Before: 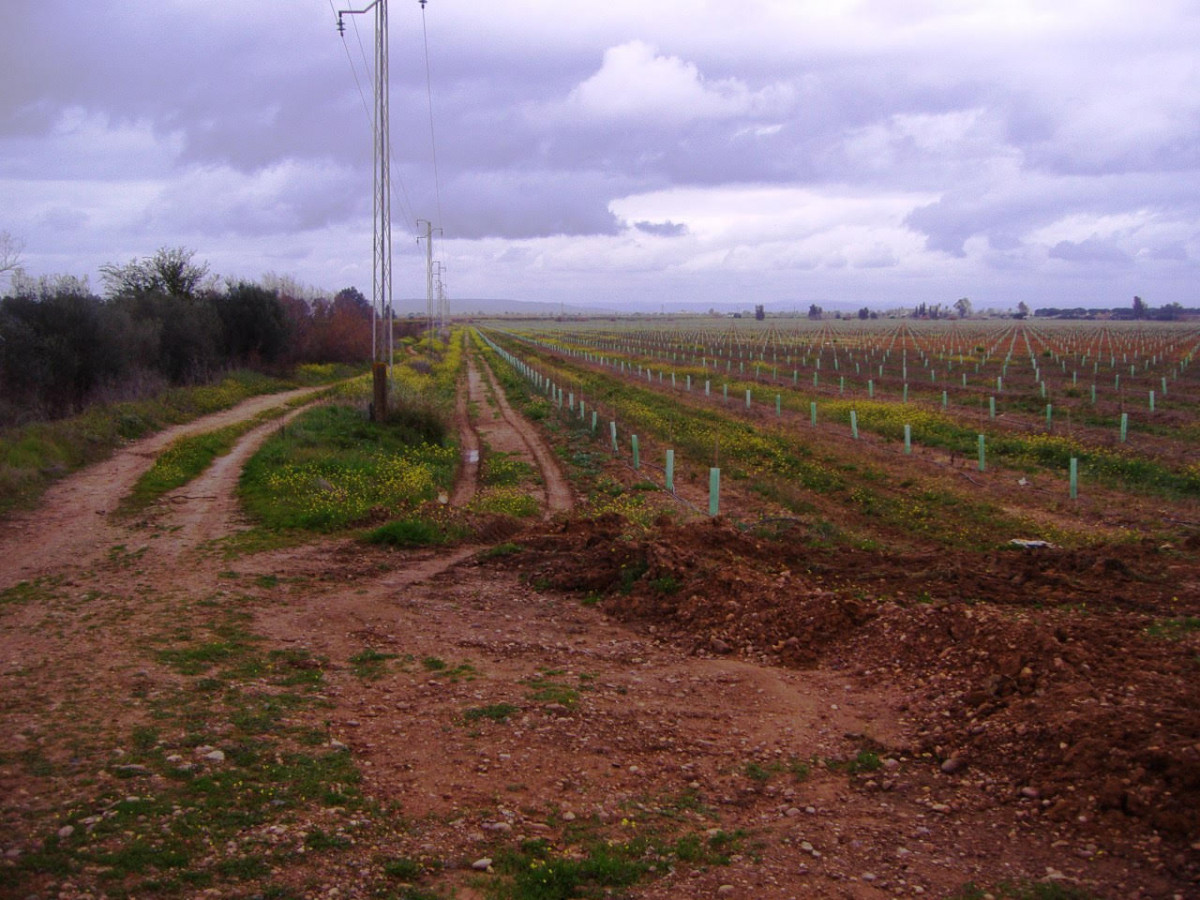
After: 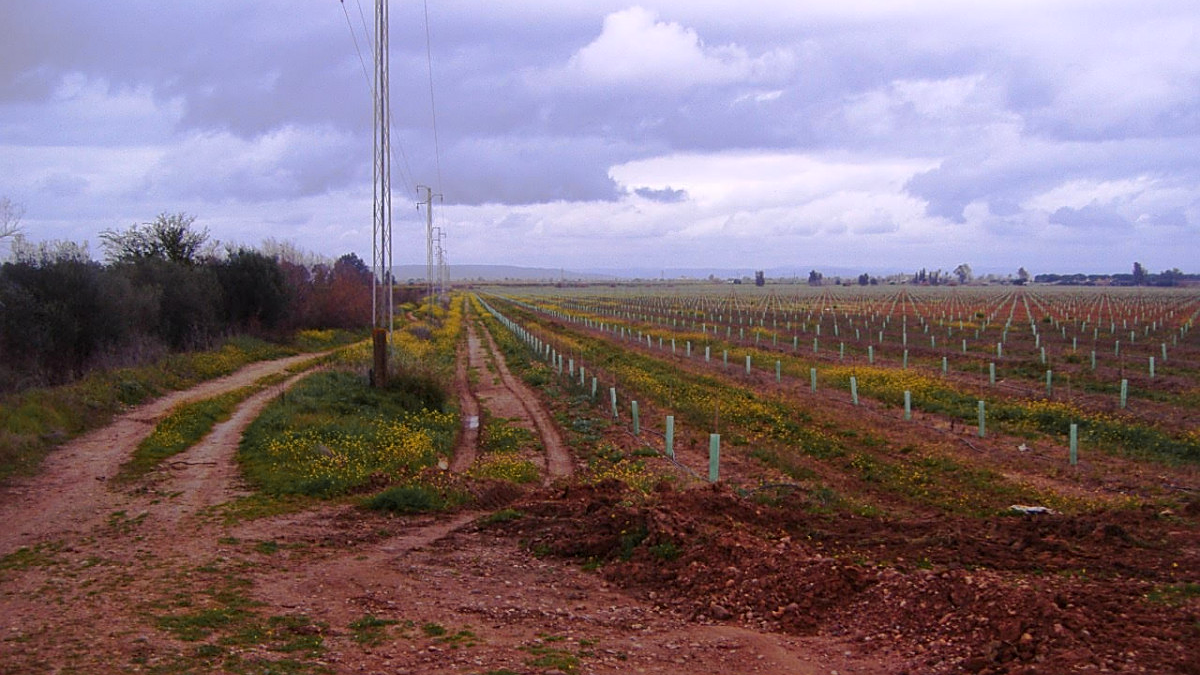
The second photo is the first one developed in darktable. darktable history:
sharpen: on, module defaults
color zones: curves: ch1 [(0.263, 0.53) (0.376, 0.287) (0.487, 0.512) (0.748, 0.547) (1, 0.513)]; ch2 [(0.262, 0.45) (0.751, 0.477)], mix 31.98%
crop: top 3.857%, bottom 21.132%
